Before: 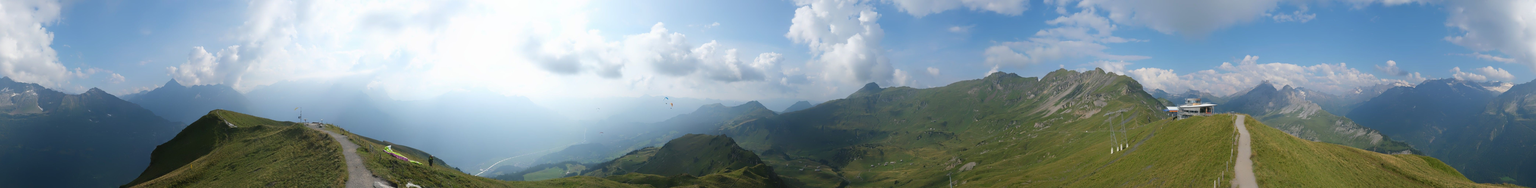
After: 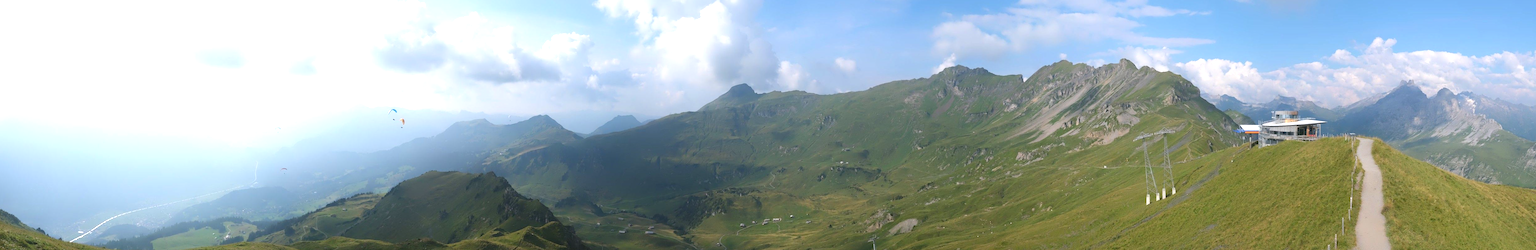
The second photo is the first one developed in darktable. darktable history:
crop and rotate: left 28.256%, top 17.734%, right 12.656%, bottom 3.573%
exposure: black level correction 0, exposure 0.7 EV, compensate highlight preservation false
white balance: red 1.009, blue 1.027
